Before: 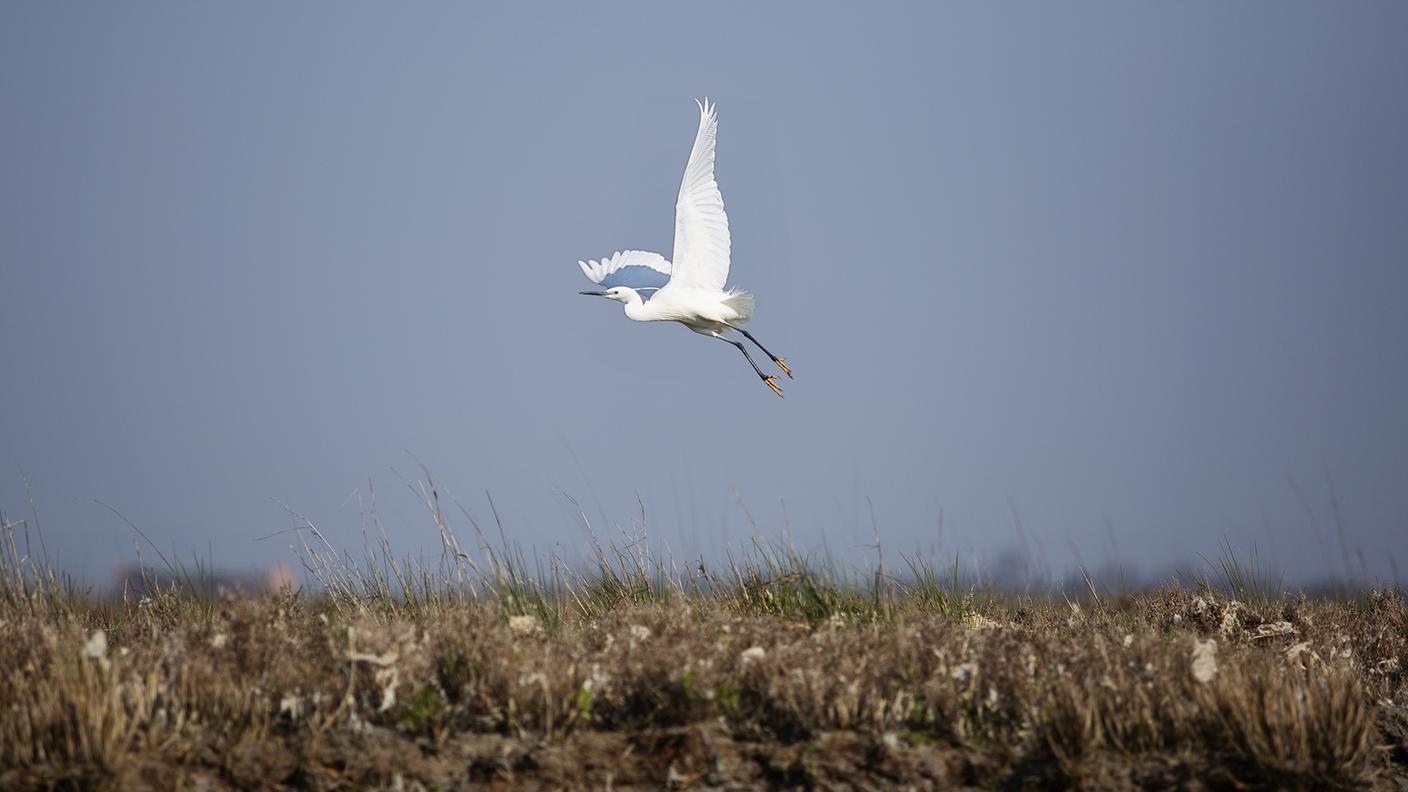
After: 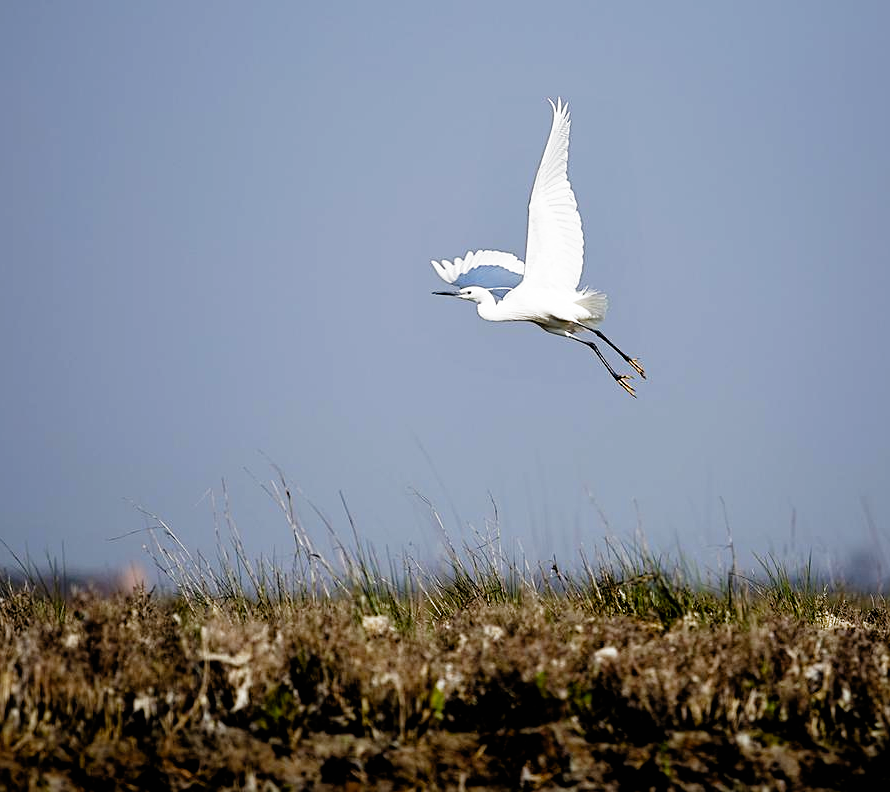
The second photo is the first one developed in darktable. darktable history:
filmic rgb: black relative exposure -3.63 EV, white relative exposure 2.44 EV, hardness 3.28, preserve chrominance no, color science v3 (2019), use custom middle-gray values true
sharpen: amount 0.215
crop: left 10.459%, right 26.3%
